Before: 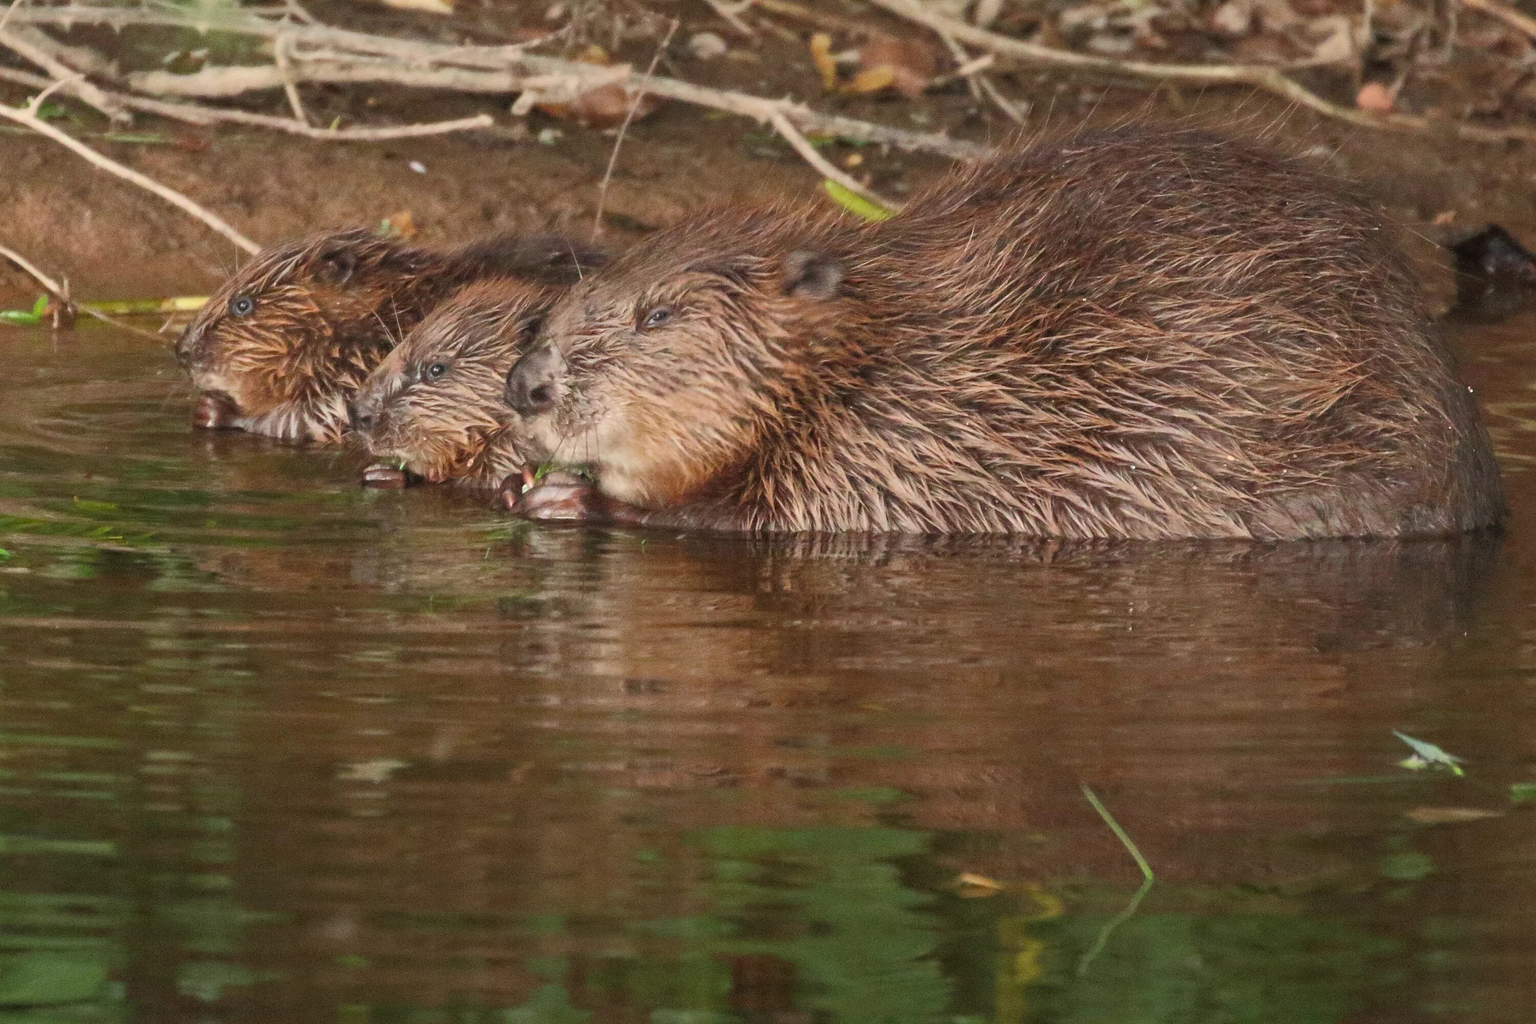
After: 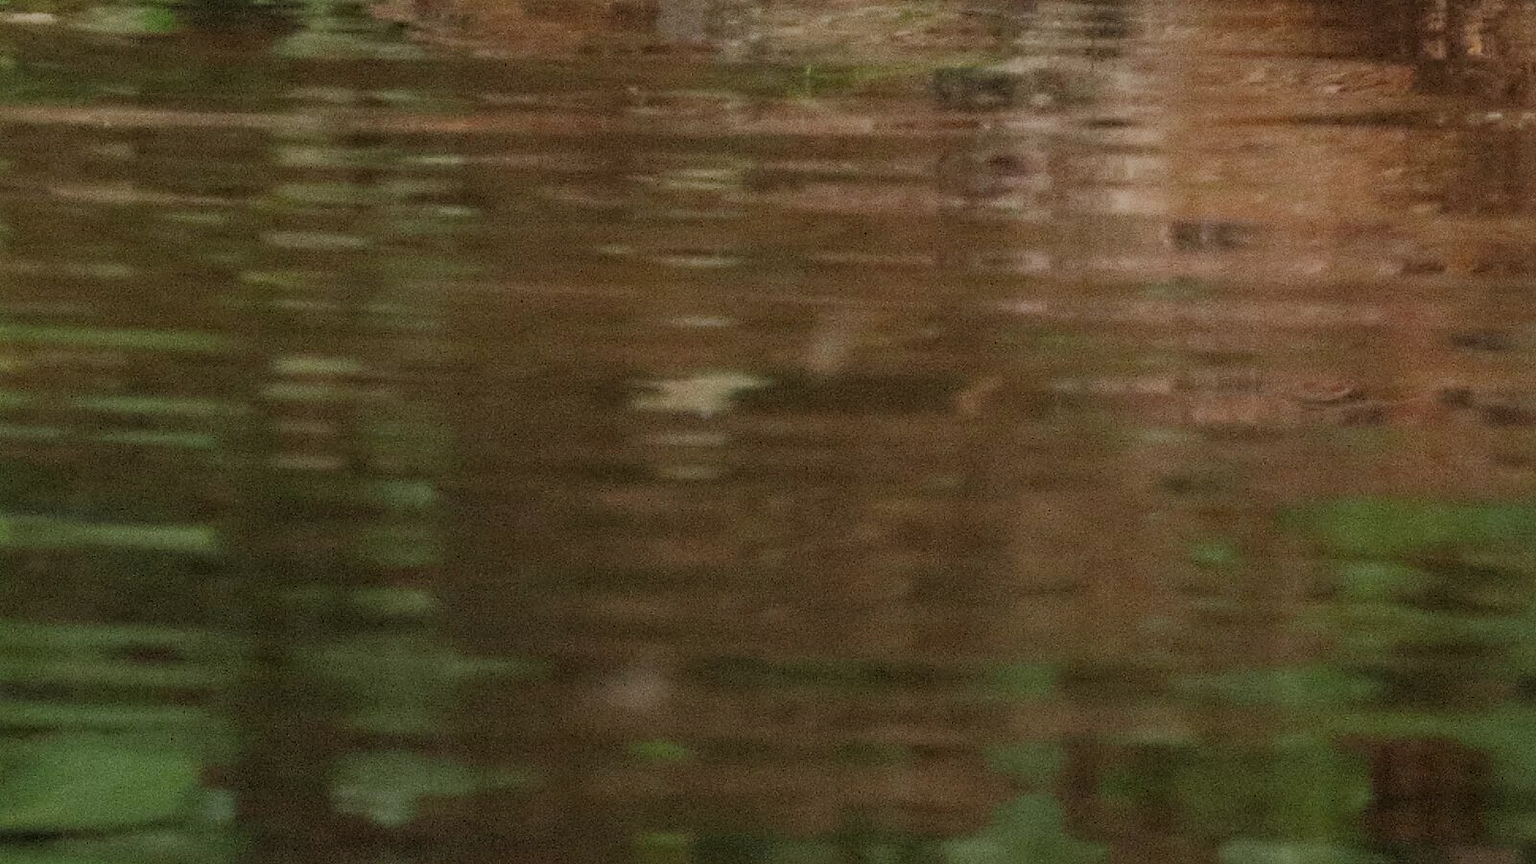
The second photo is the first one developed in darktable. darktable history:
filmic rgb: hardness 4.17
crop and rotate: top 54.778%, right 46.61%, bottom 0.159%
